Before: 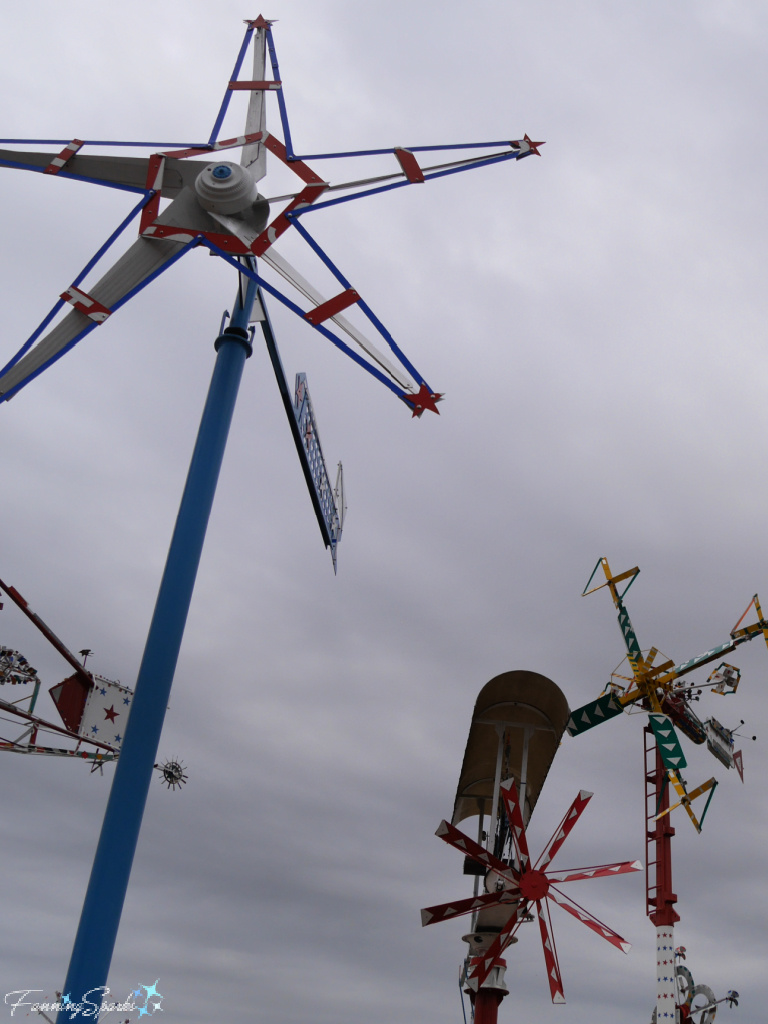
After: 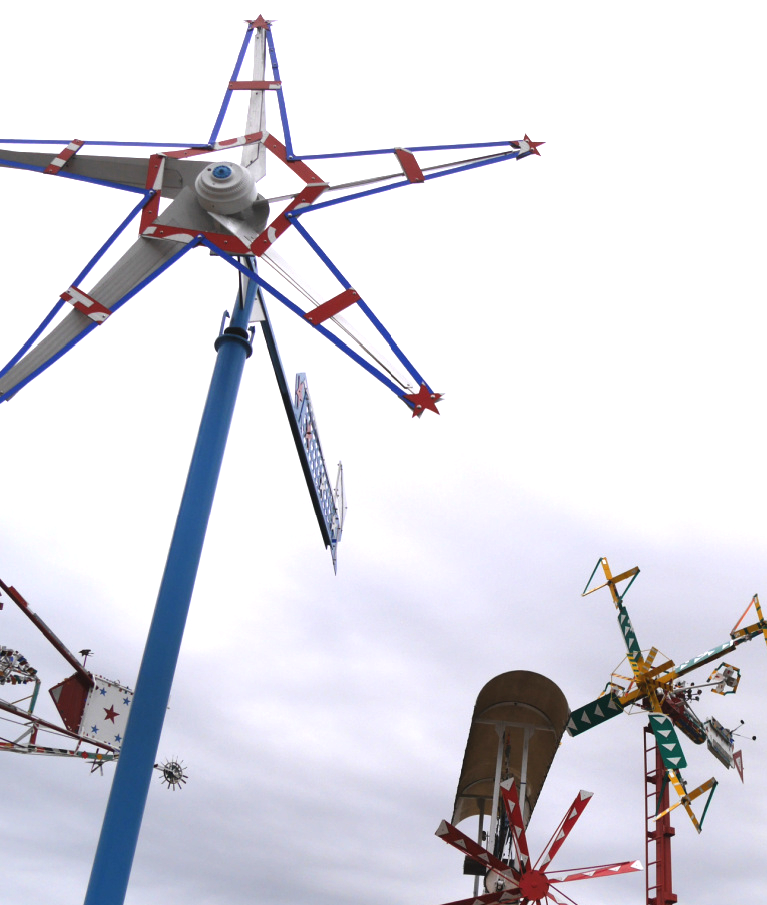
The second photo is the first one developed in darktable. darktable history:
crop and rotate: top 0%, bottom 11.554%
exposure: black level correction -0.002, exposure 1.329 EV, compensate exposure bias true, compensate highlight preservation false
